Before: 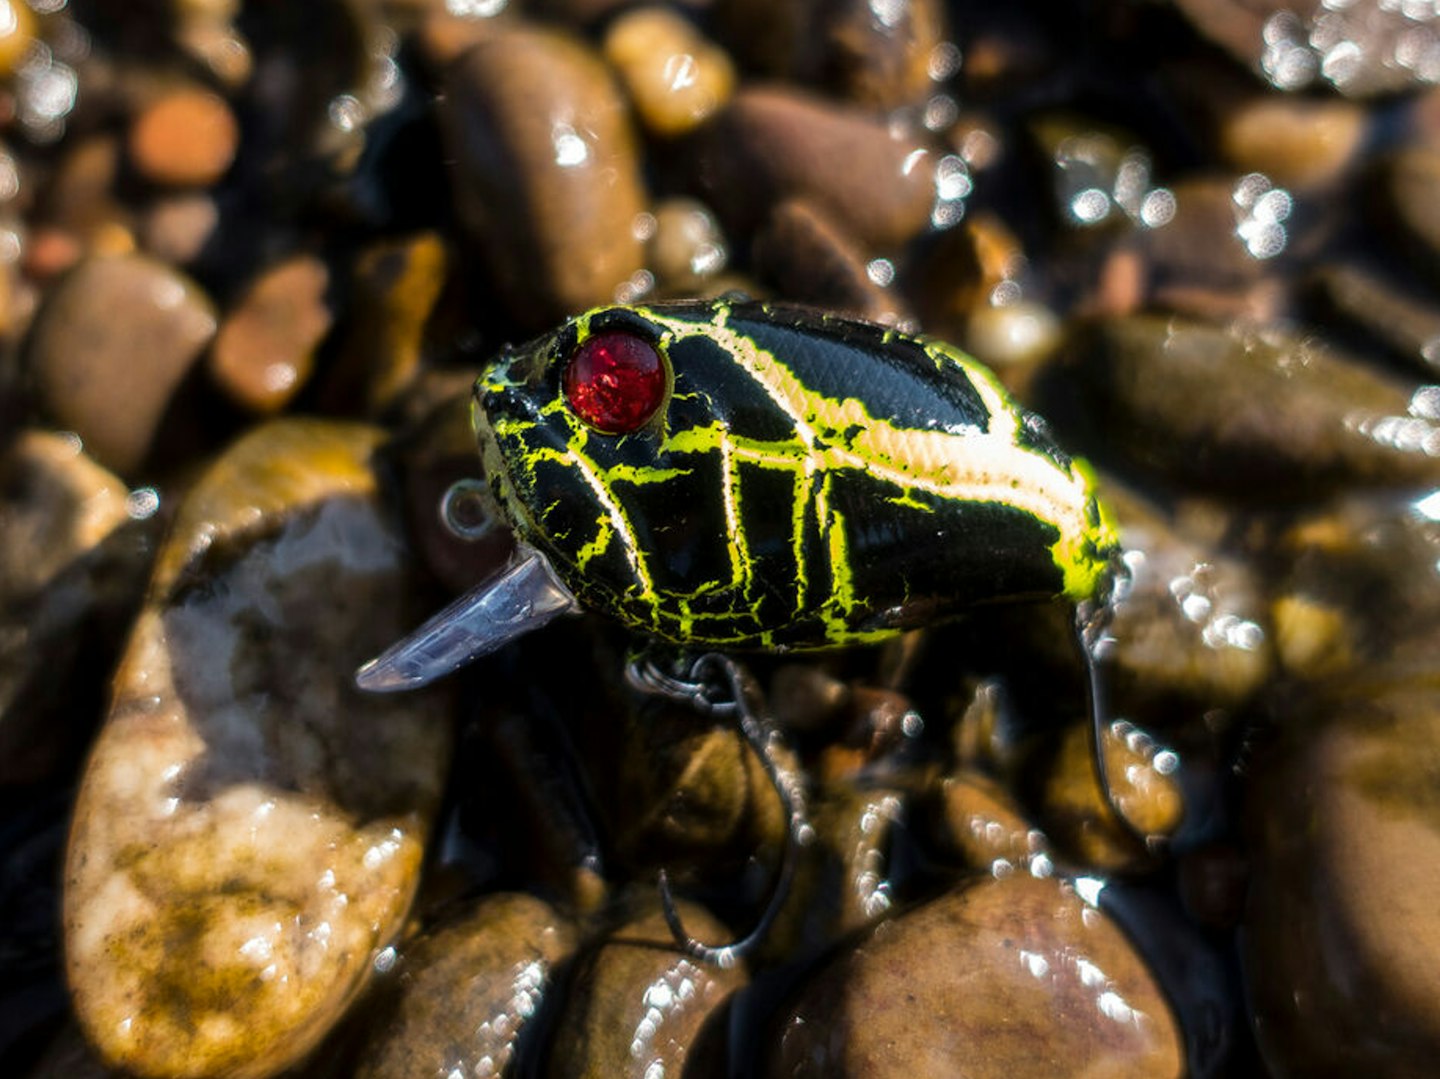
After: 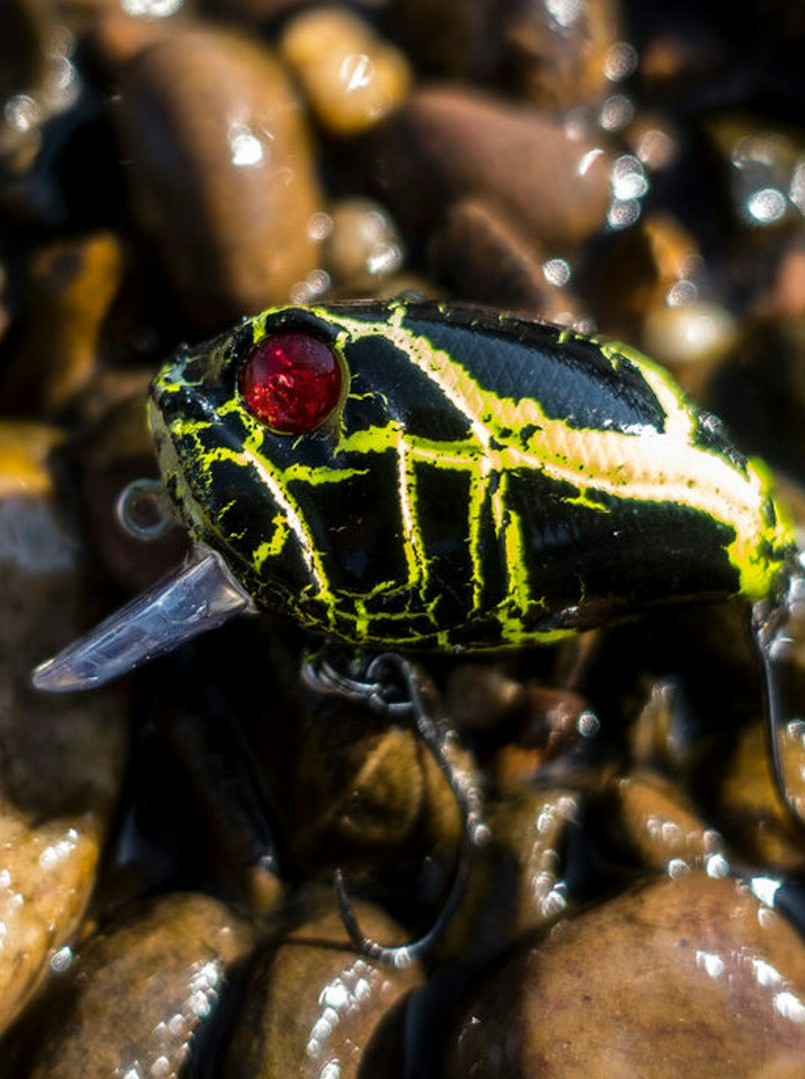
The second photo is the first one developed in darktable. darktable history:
crop and rotate: left 22.517%, right 21.526%
